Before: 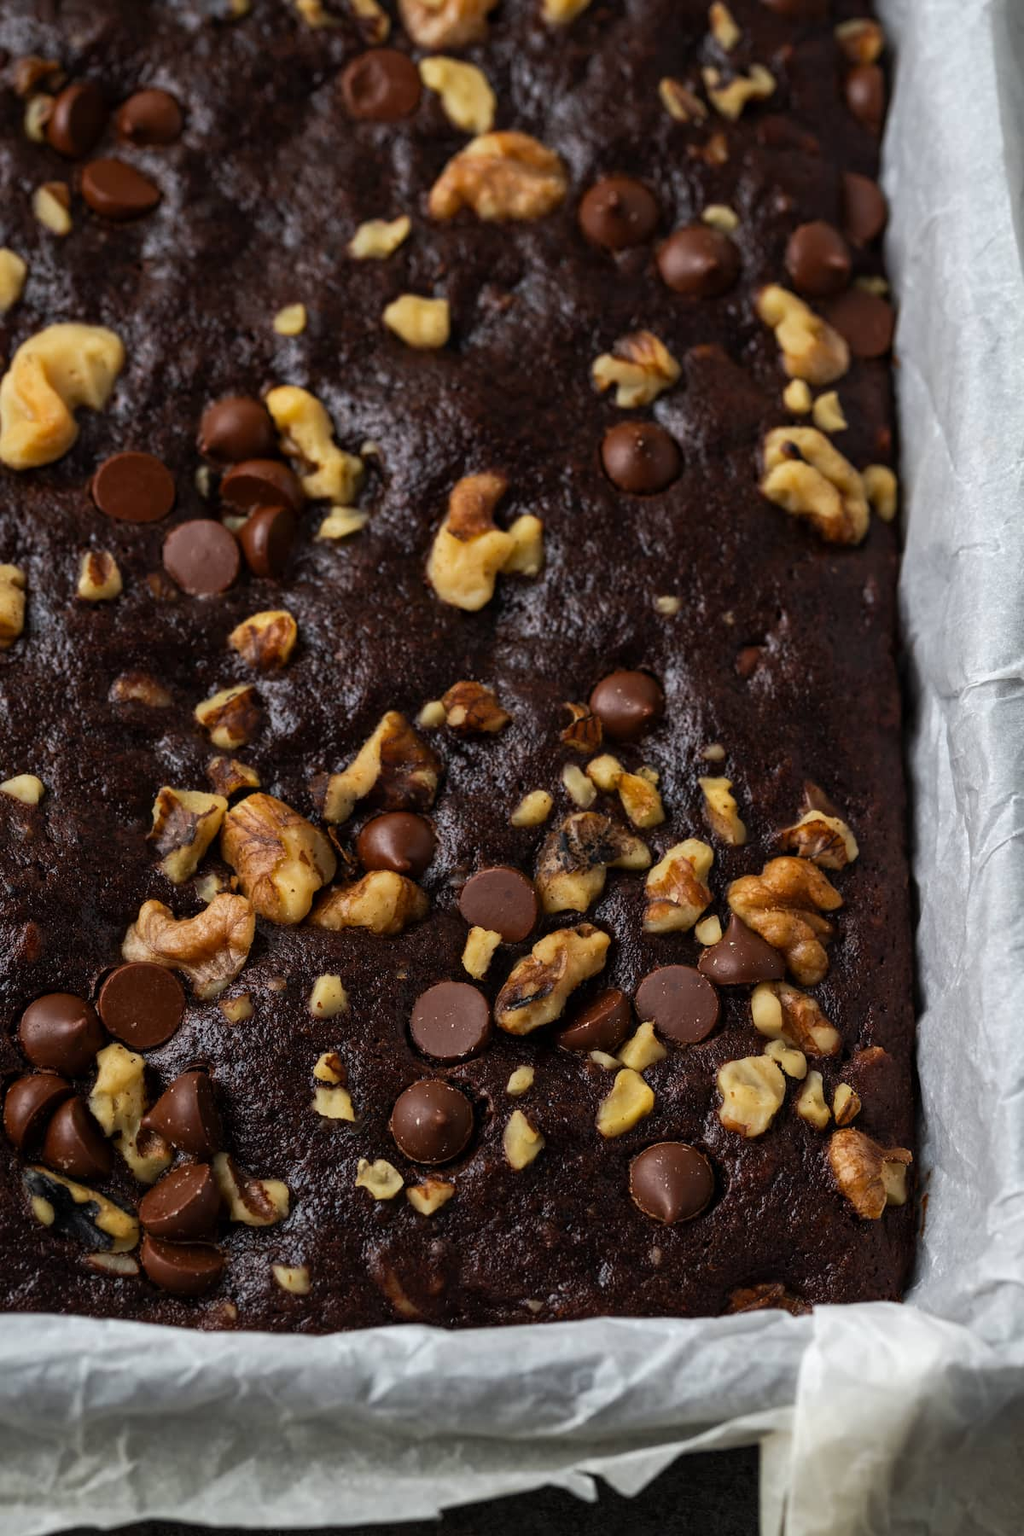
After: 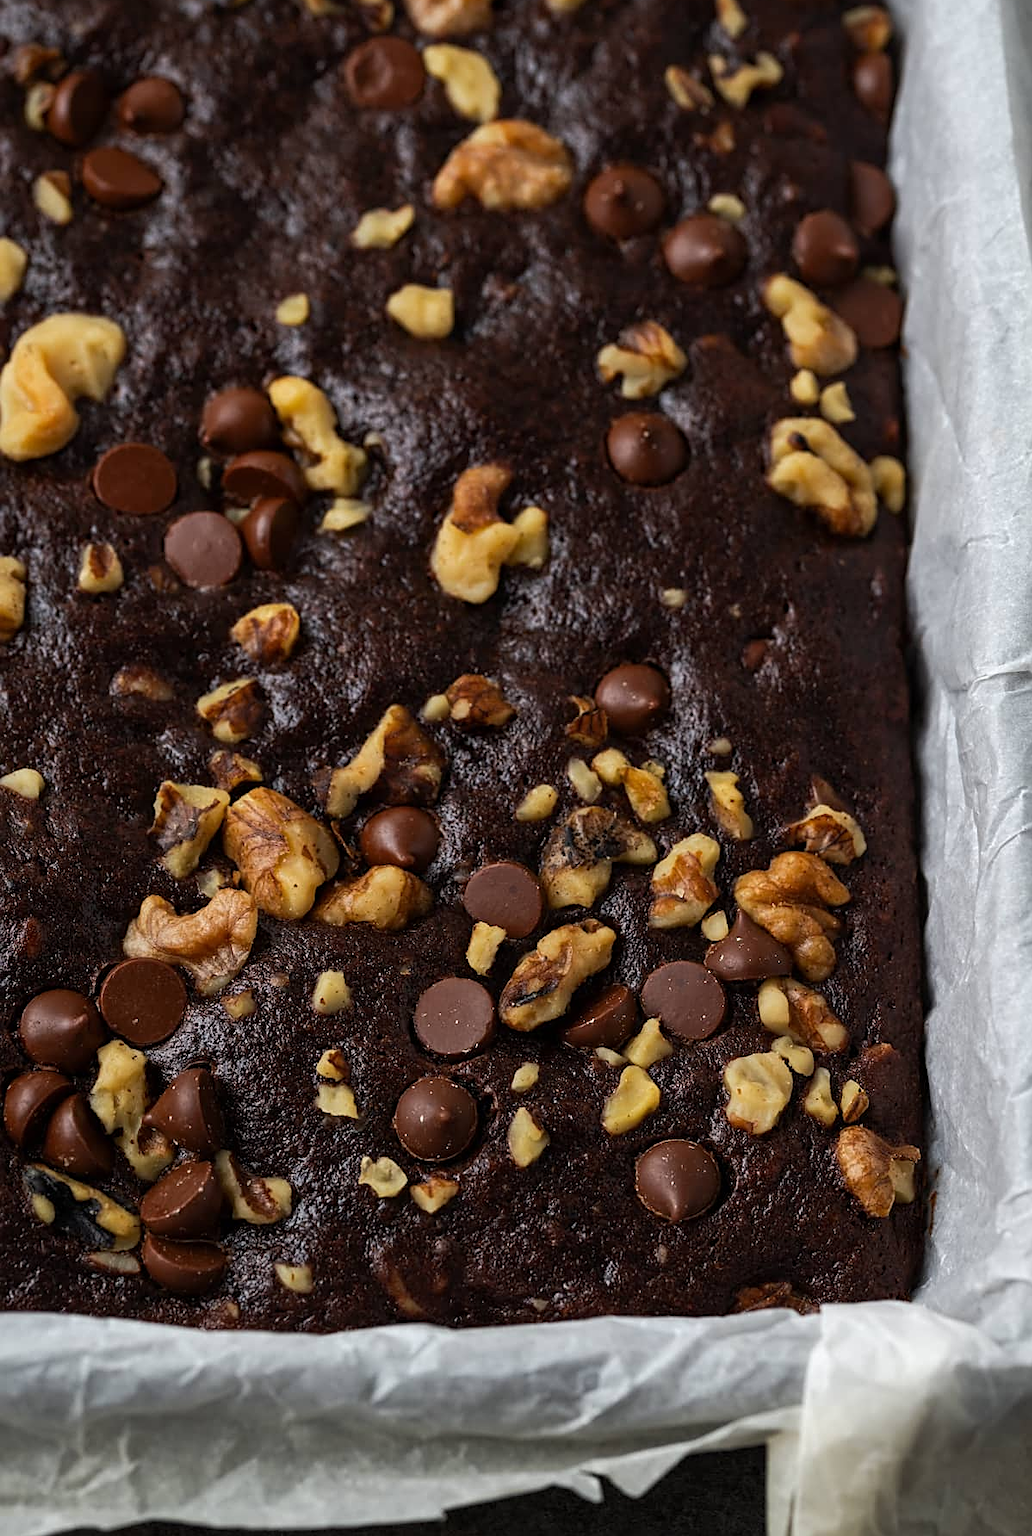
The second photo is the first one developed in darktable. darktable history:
crop: top 0.861%, right 0.07%
sharpen: on, module defaults
